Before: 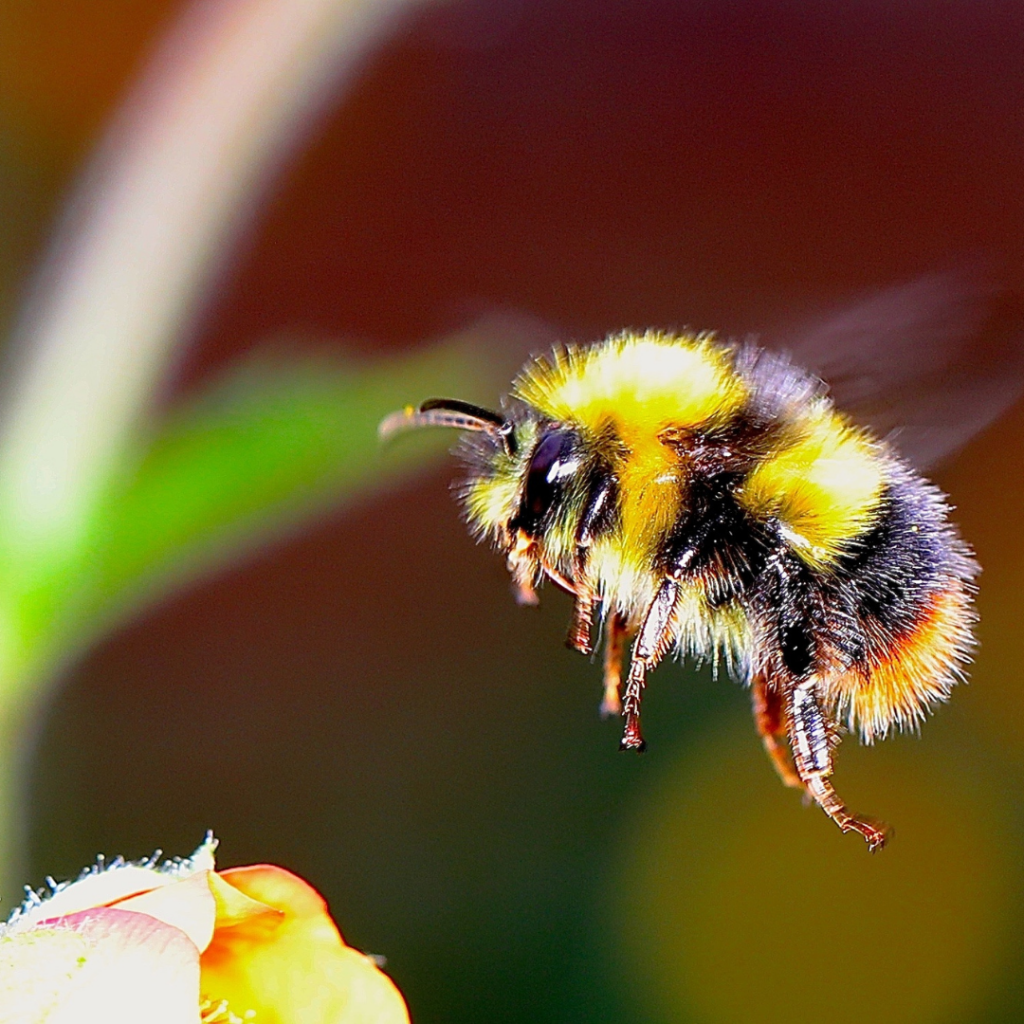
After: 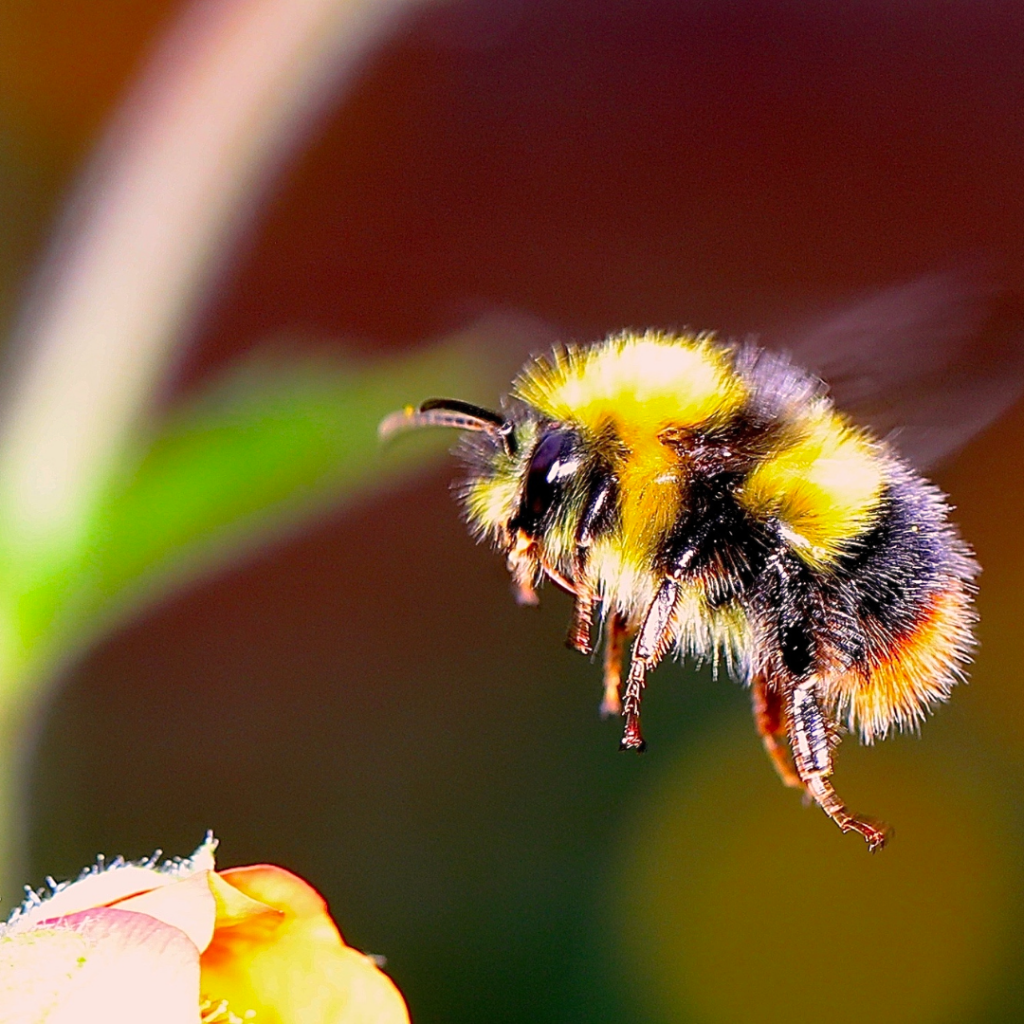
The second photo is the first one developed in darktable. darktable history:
color correction: highlights a* 7.73, highlights b* 3.98
